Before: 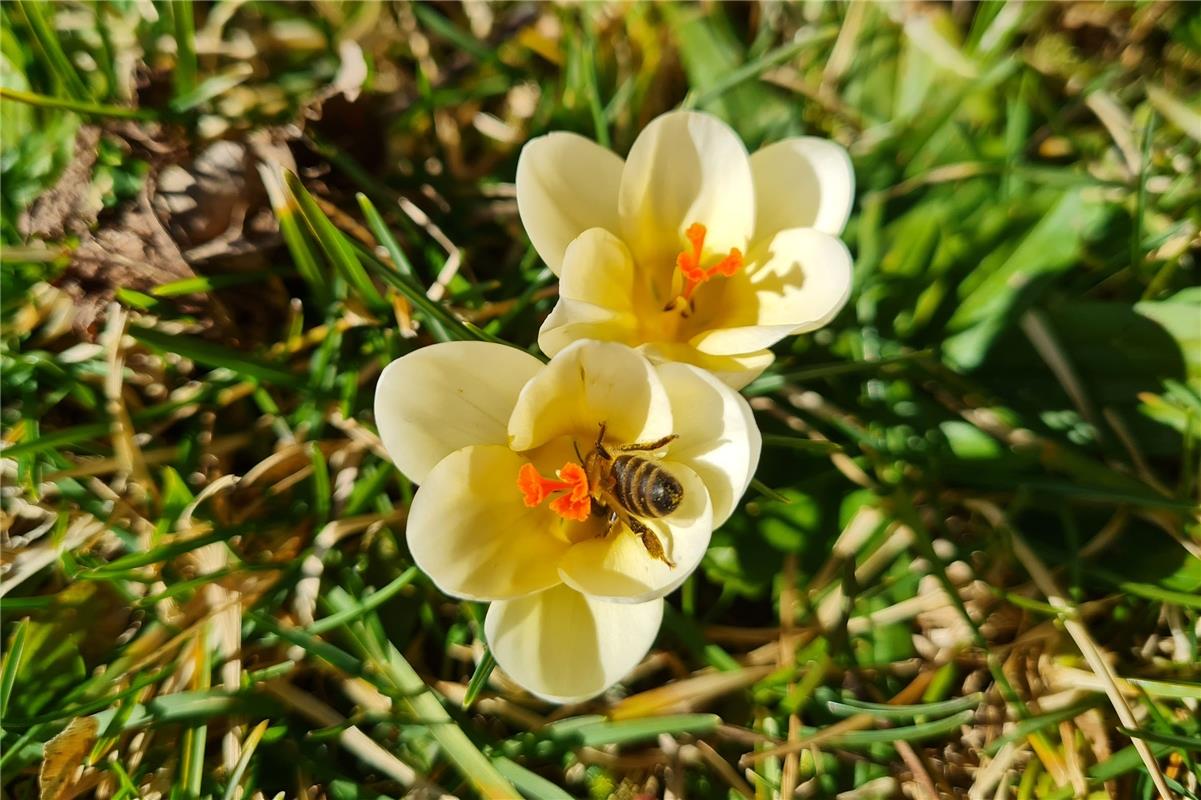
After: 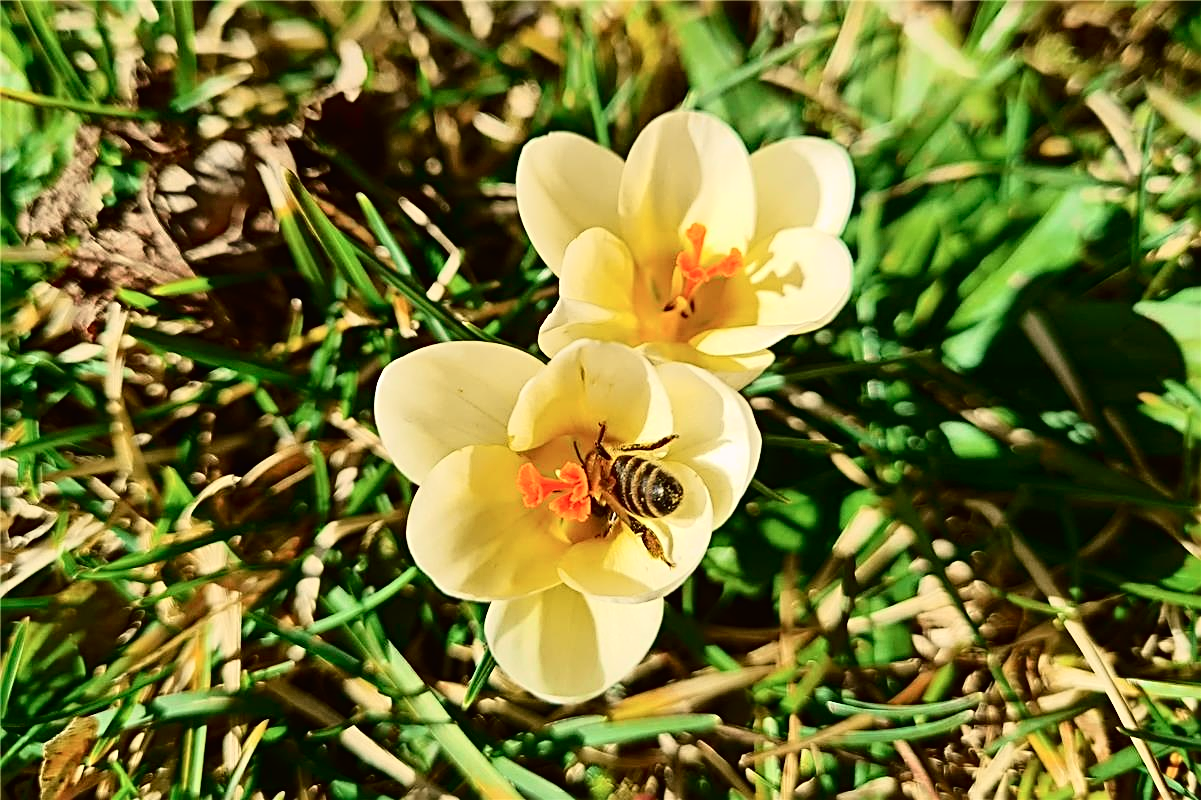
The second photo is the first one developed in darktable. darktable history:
tone equalizer: on, module defaults
sharpen: radius 3.071, amount 0.757
tone curve: curves: ch0 [(0, 0.011) (0.053, 0.026) (0.174, 0.115) (0.398, 0.444) (0.673, 0.775) (0.829, 0.906) (0.991, 0.981)]; ch1 [(0, 0) (0.264, 0.22) (0.407, 0.373) (0.463, 0.457) (0.492, 0.501) (0.512, 0.513) (0.54, 0.543) (0.585, 0.617) (0.659, 0.686) (0.78, 0.8) (1, 1)]; ch2 [(0, 0) (0.438, 0.449) (0.473, 0.469) (0.503, 0.5) (0.523, 0.534) (0.562, 0.591) (0.612, 0.627) (0.701, 0.707) (1, 1)], color space Lab, independent channels, preserve colors none
